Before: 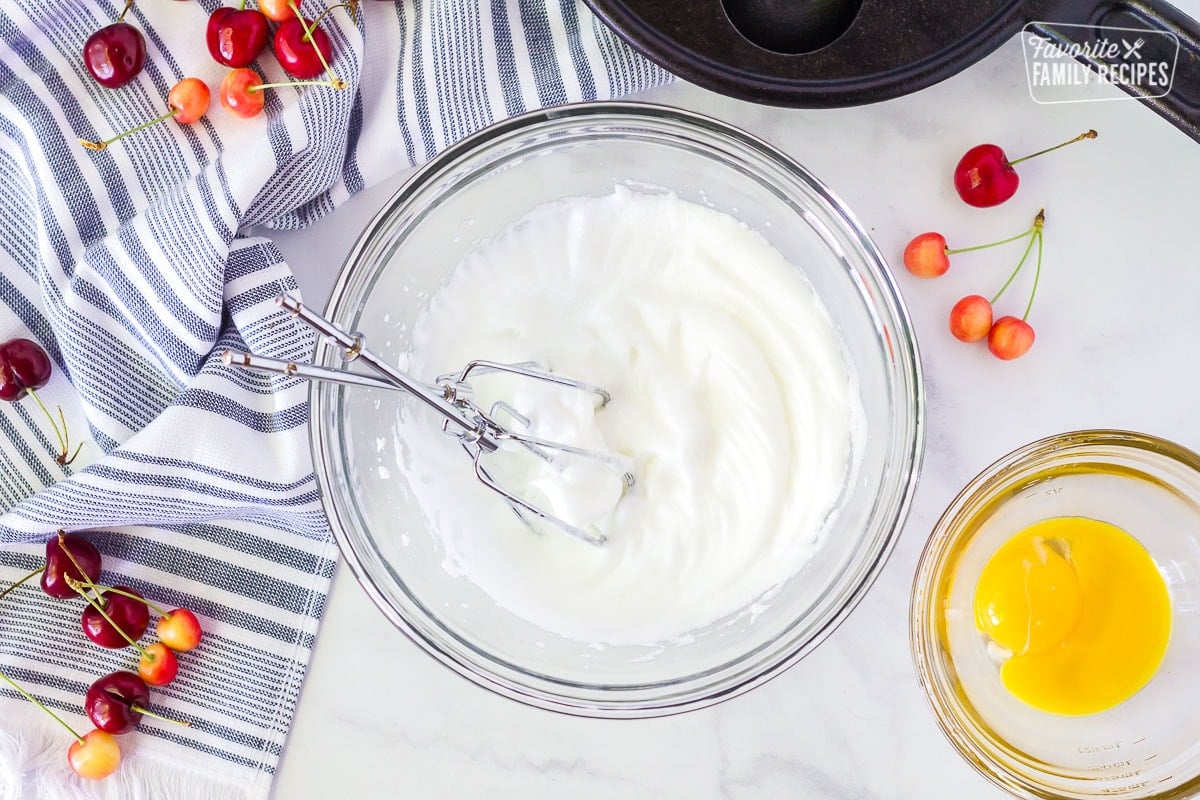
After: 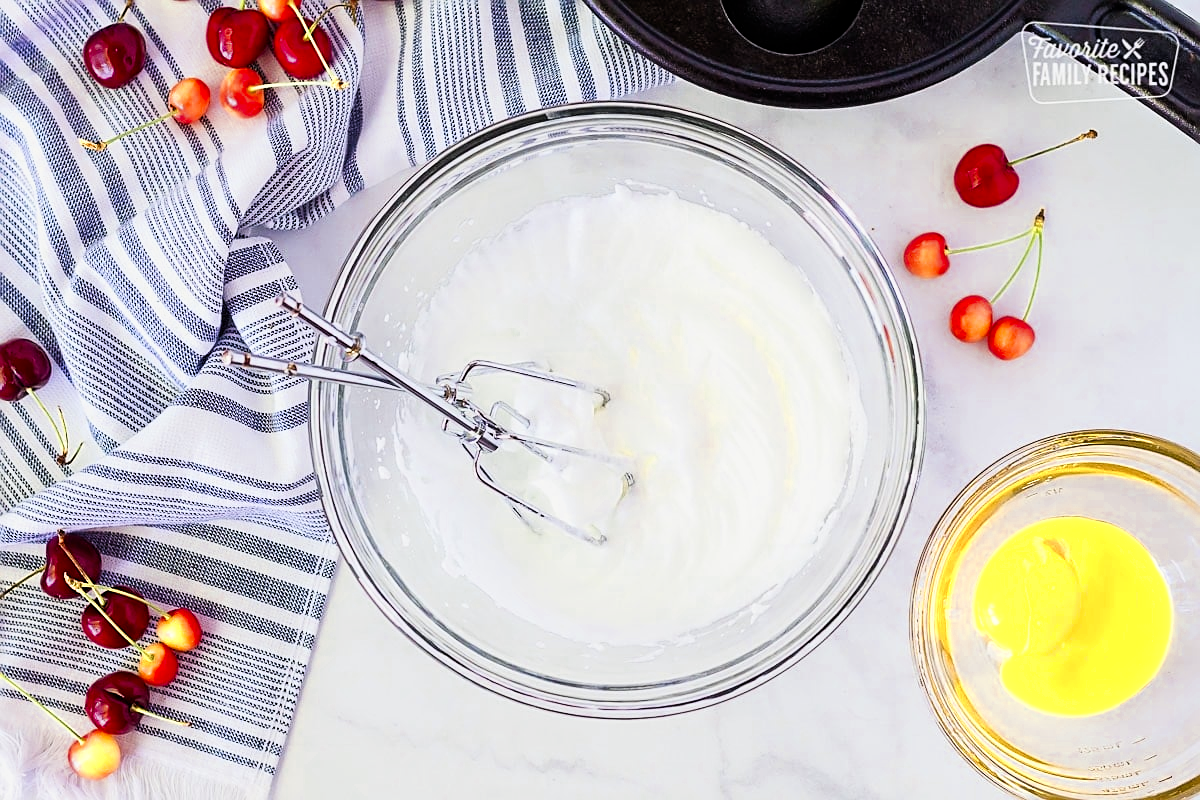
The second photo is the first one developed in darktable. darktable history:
color zones: curves: ch0 [(0.004, 0.305) (0.261, 0.623) (0.389, 0.399) (0.708, 0.571) (0.947, 0.34)]; ch1 [(0.025, 0.645) (0.229, 0.584) (0.326, 0.551) (0.484, 0.262) (0.757, 0.643)]
filmic rgb: middle gray luminance 21.82%, black relative exposure -14.02 EV, white relative exposure 2.96 EV, threshold 2.95 EV, target black luminance 0%, hardness 8.8, latitude 60.14%, contrast 1.205, highlights saturation mix 5.27%, shadows ↔ highlights balance 40.79%, enable highlight reconstruction true
sharpen: on, module defaults
